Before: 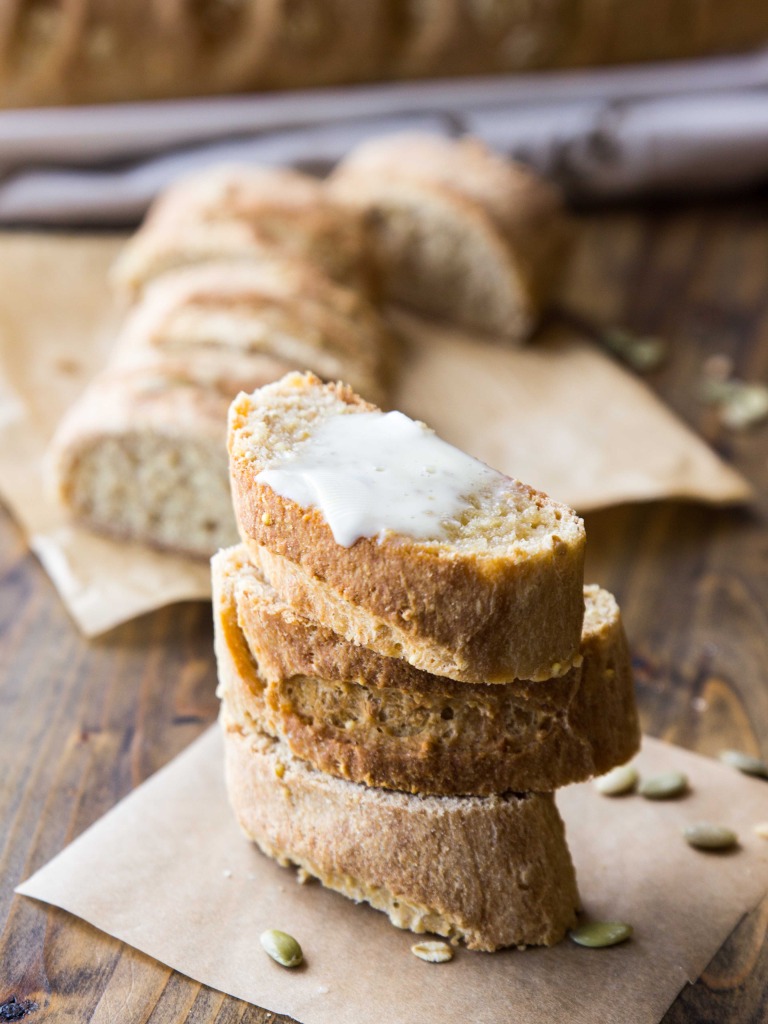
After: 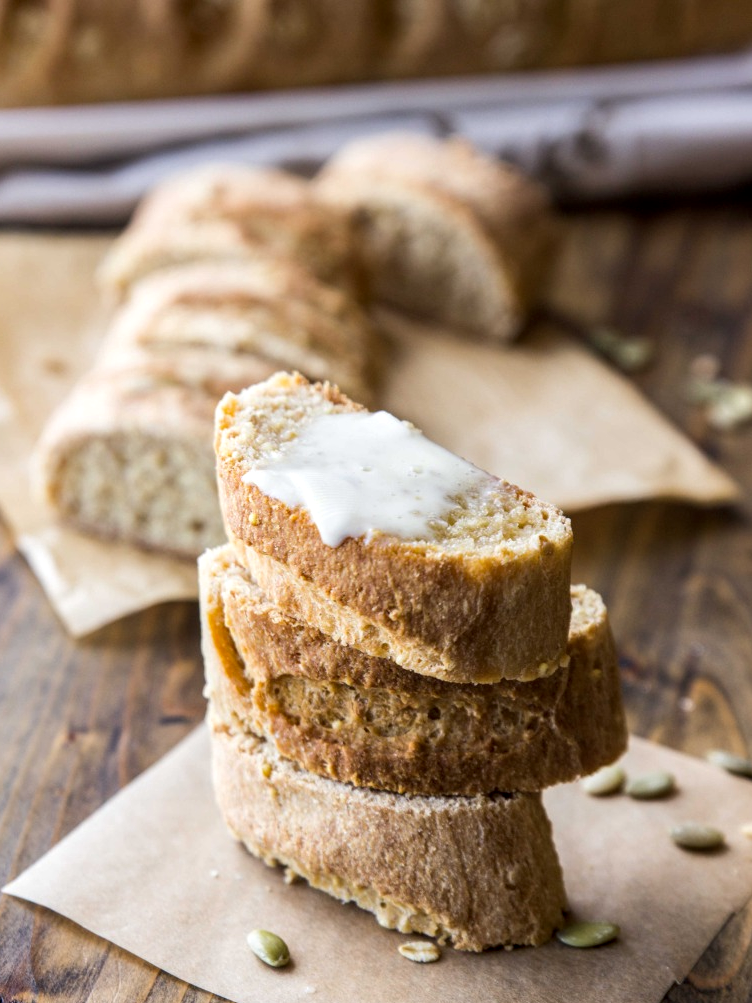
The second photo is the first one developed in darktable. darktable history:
crop: left 1.743%, right 0.268%, bottom 2.011%
local contrast: on, module defaults
